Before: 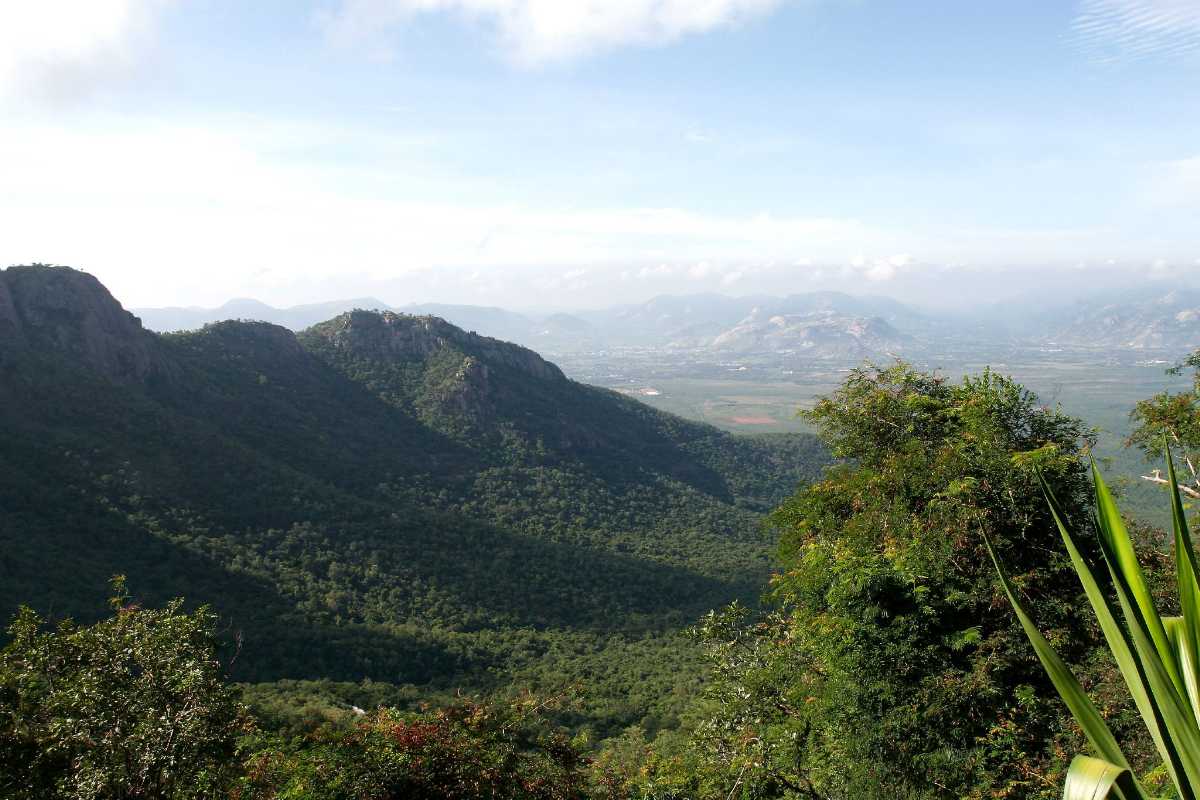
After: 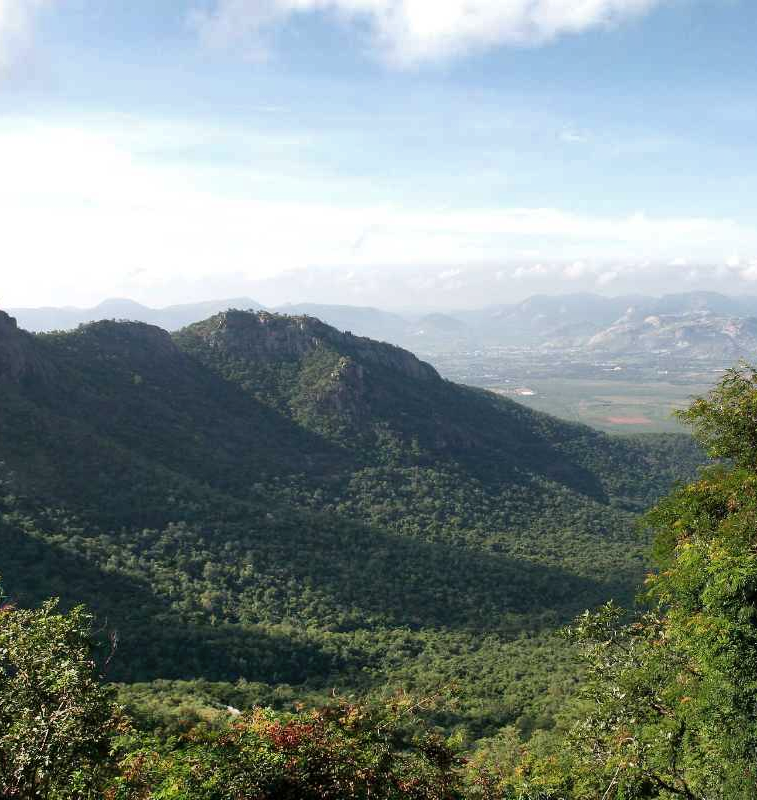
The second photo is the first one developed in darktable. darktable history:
crop: left 10.49%, right 26.401%
shadows and highlights: white point adjustment 0.067, soften with gaussian
color balance rgb: perceptual saturation grading › global saturation 0.015%
